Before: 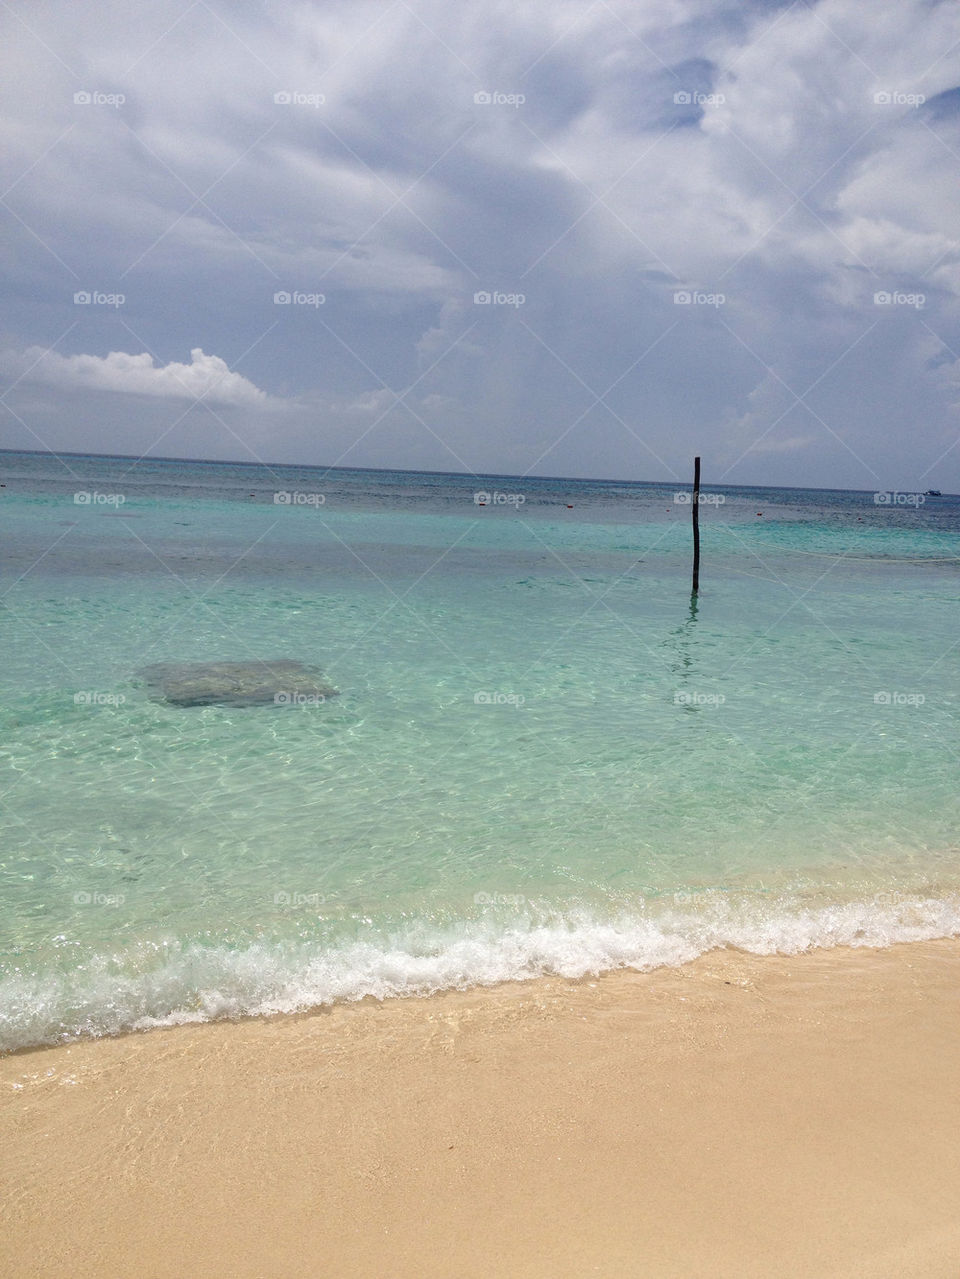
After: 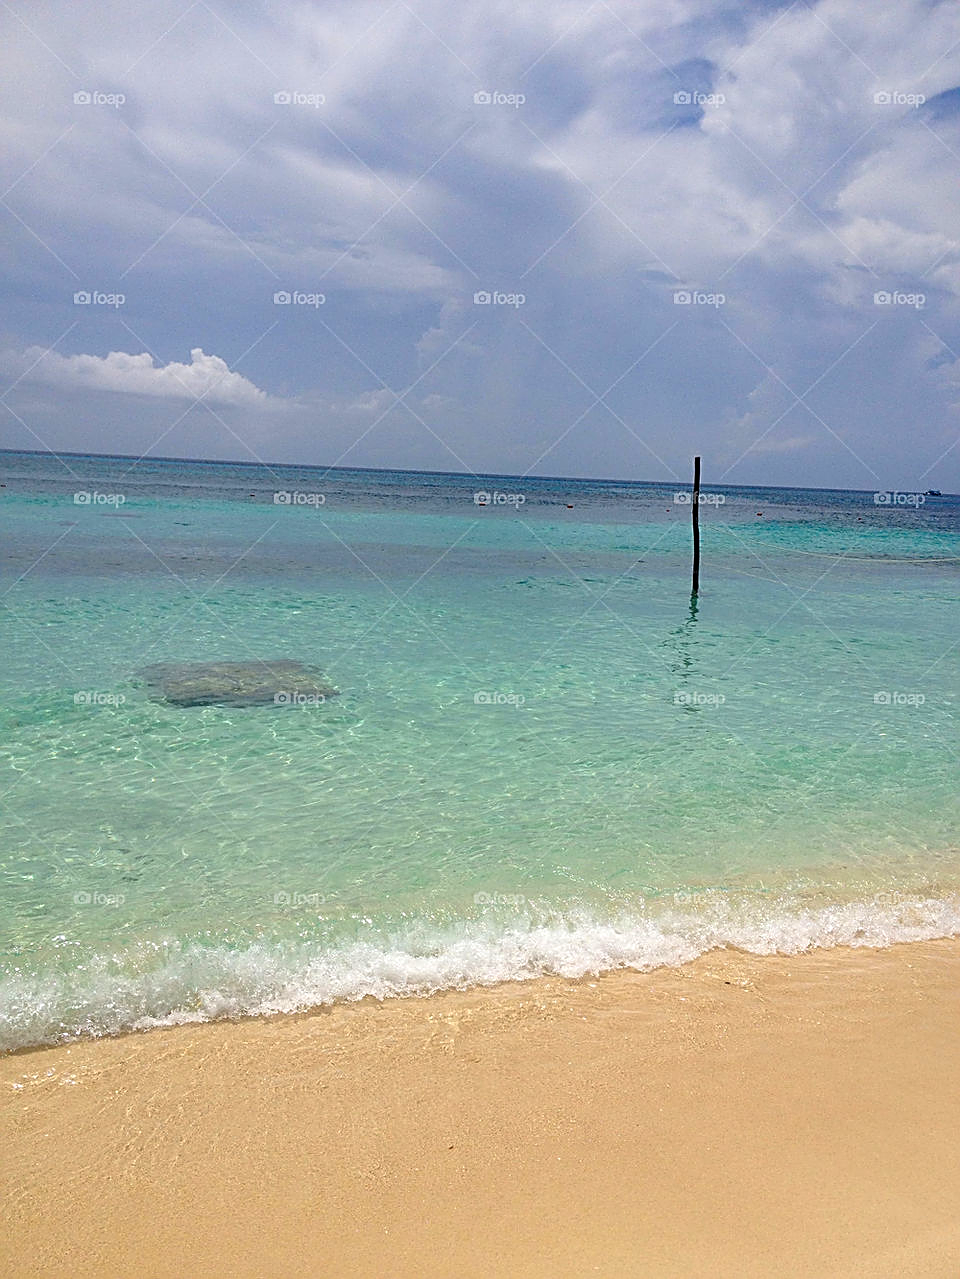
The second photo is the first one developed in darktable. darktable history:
color correction: saturation 1.32
sharpen: amount 0.901
